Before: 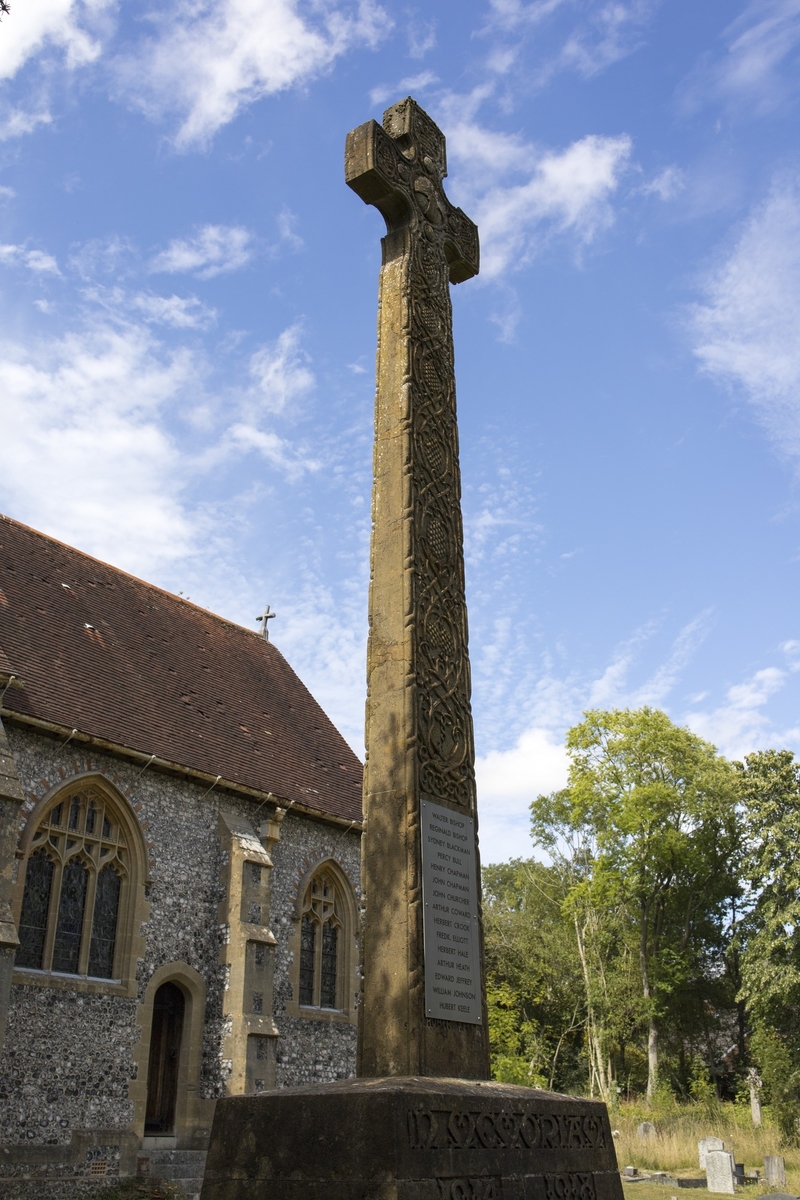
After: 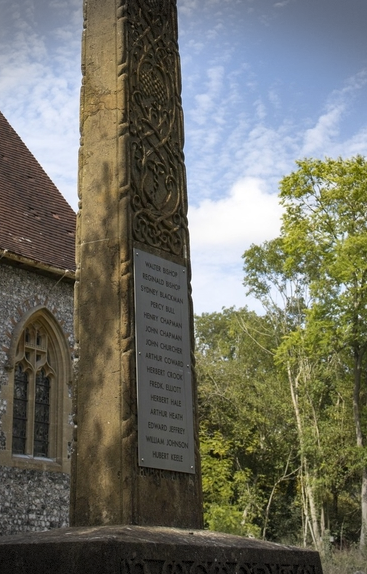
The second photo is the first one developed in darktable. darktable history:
crop: left 35.952%, top 45.954%, right 18.085%, bottom 6.161%
vignetting: fall-off start 88.95%, fall-off radius 42.95%, width/height ratio 1.16, dithering 8-bit output, unbound false
shadows and highlights: shadows 21.03, highlights -80.77, soften with gaussian
